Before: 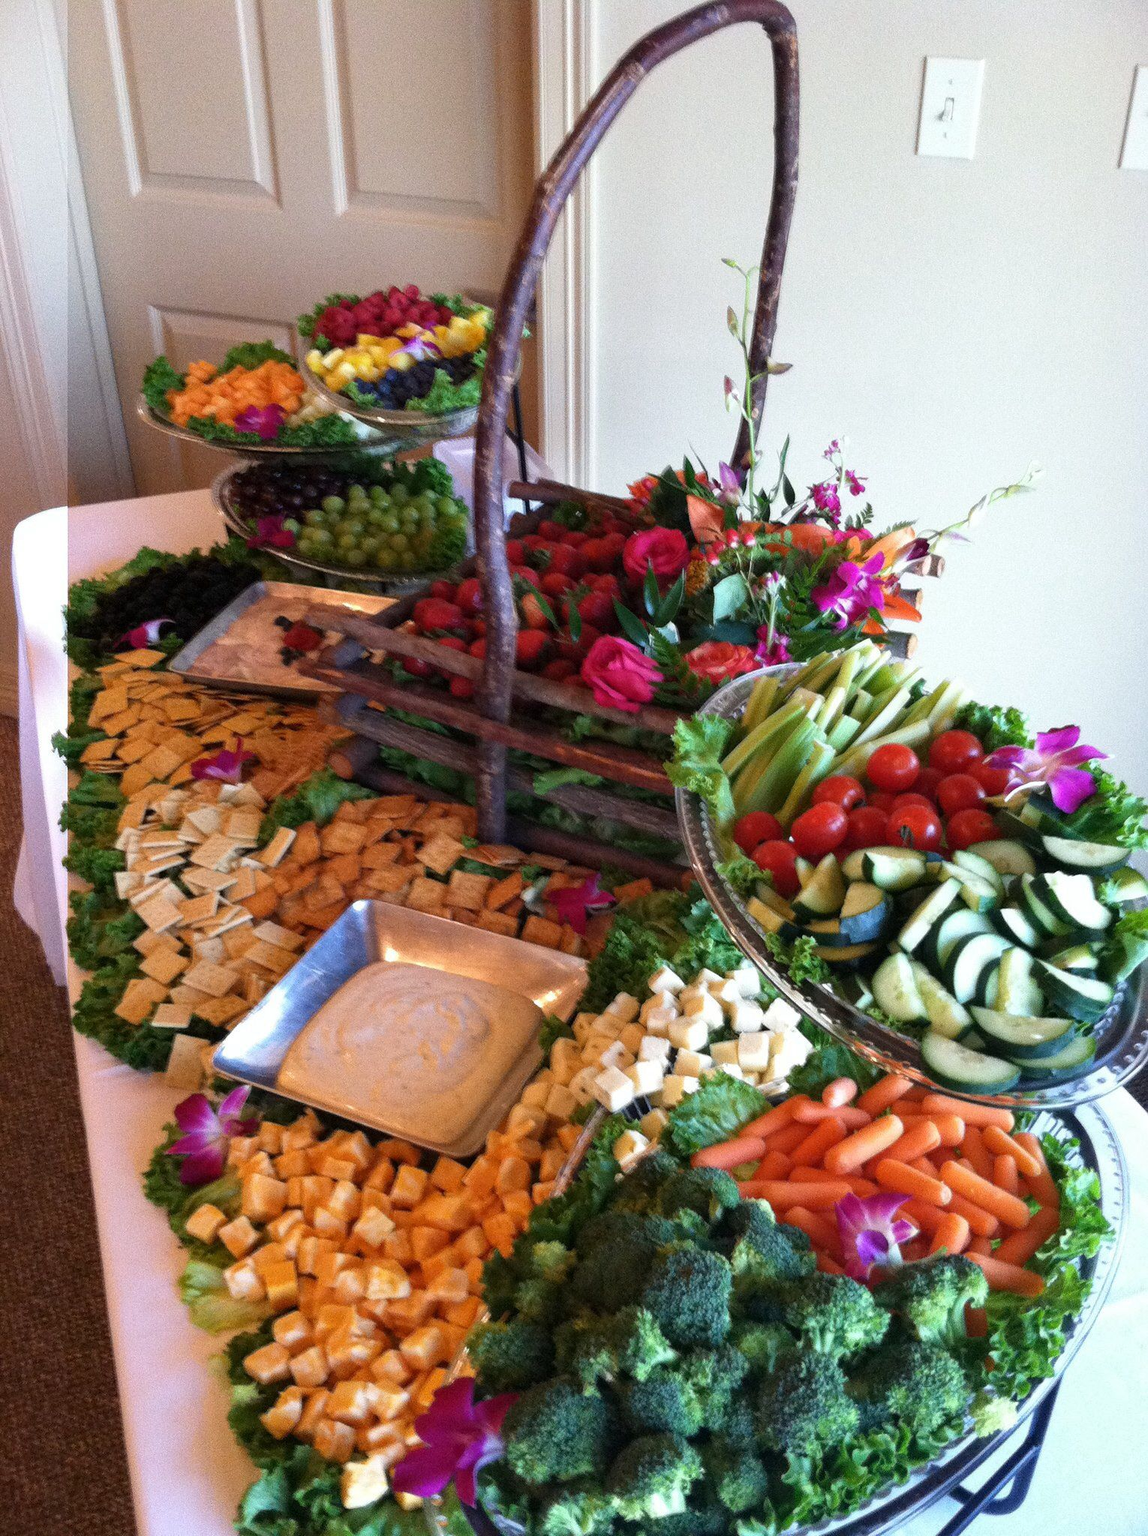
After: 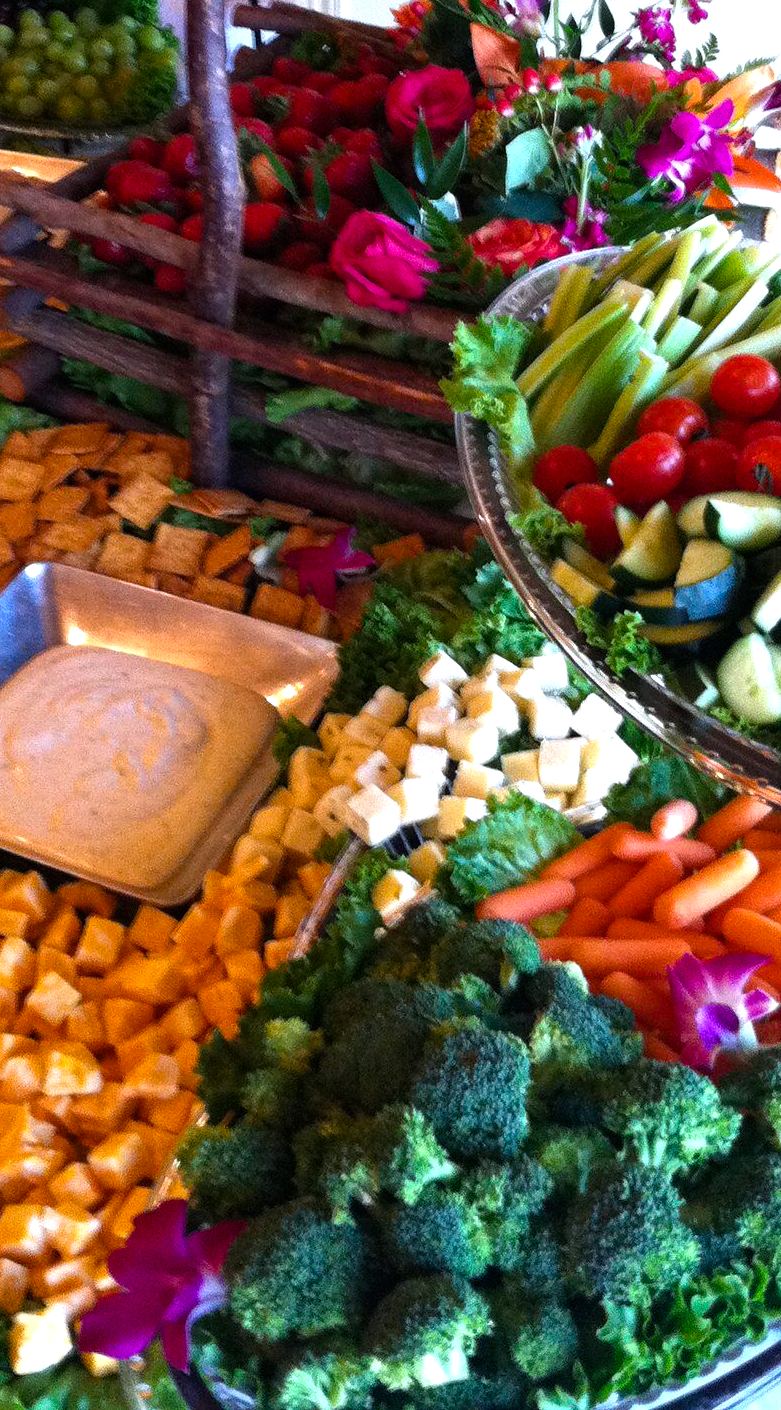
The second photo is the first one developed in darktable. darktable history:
color balance rgb: shadows lift › luminance 0.935%, shadows lift › chroma 0.105%, shadows lift › hue 22.13°, highlights gain › luminance 5.646%, highlights gain › chroma 1.22%, highlights gain › hue 88.59°, linear chroma grading › global chroma 0.699%, perceptual saturation grading › global saturation 25.783%, contrast 14.493%
crop and rotate: left 29.088%, top 31.124%, right 19.824%
color calibration: illuminant as shot in camera, x 0.358, y 0.373, temperature 4628.91 K
